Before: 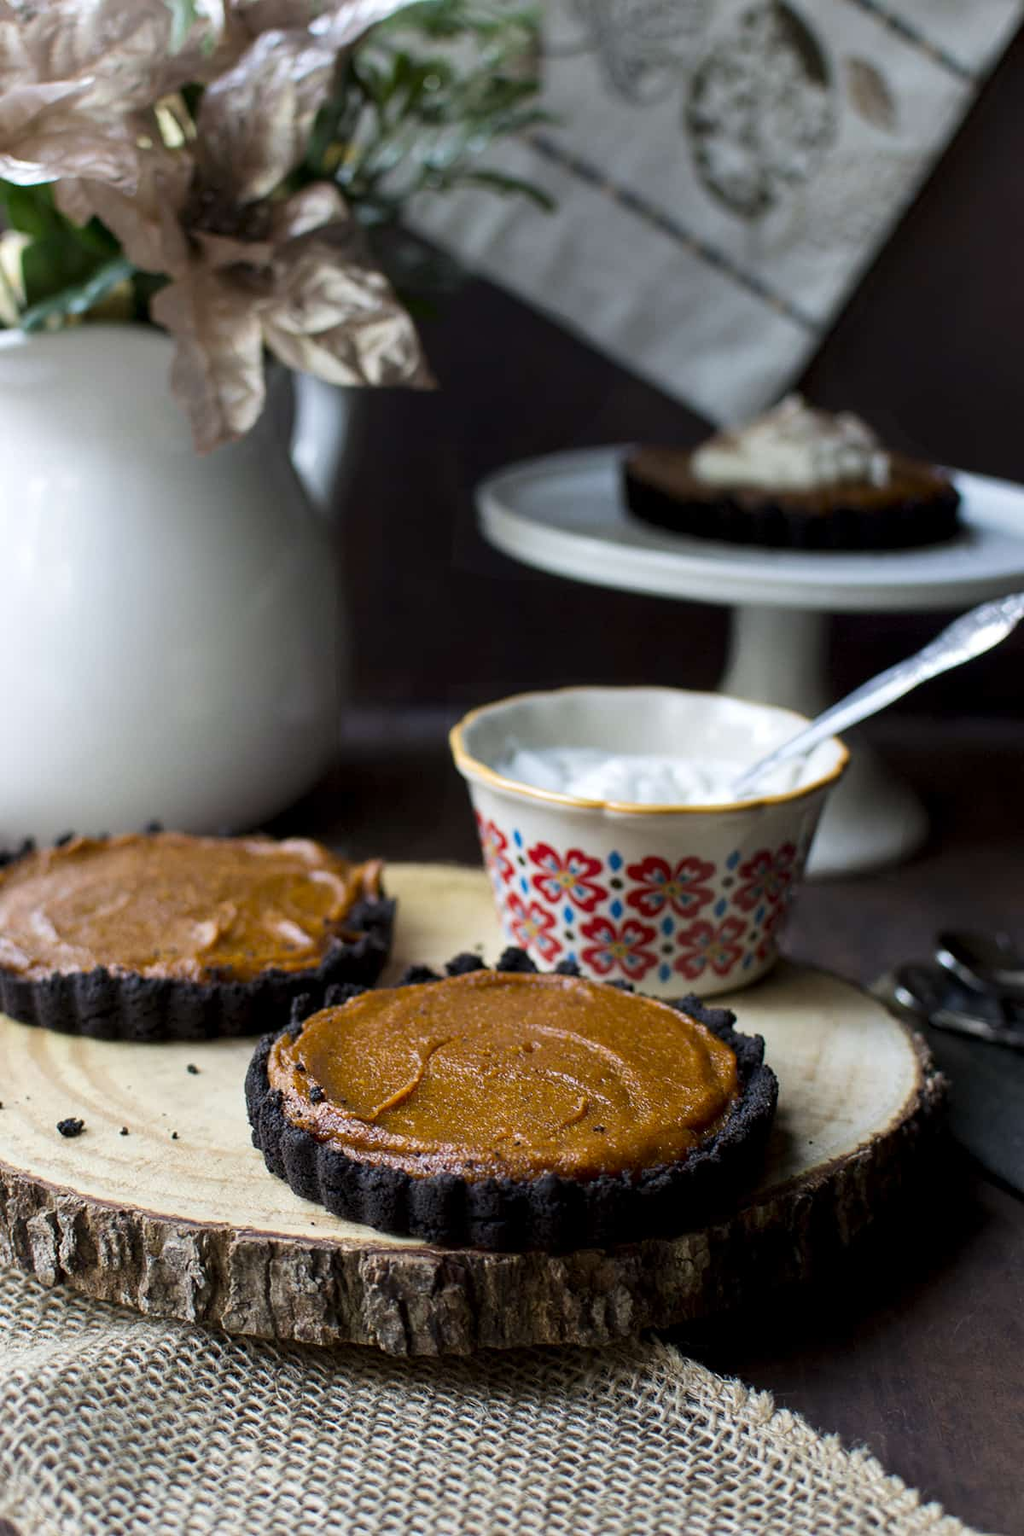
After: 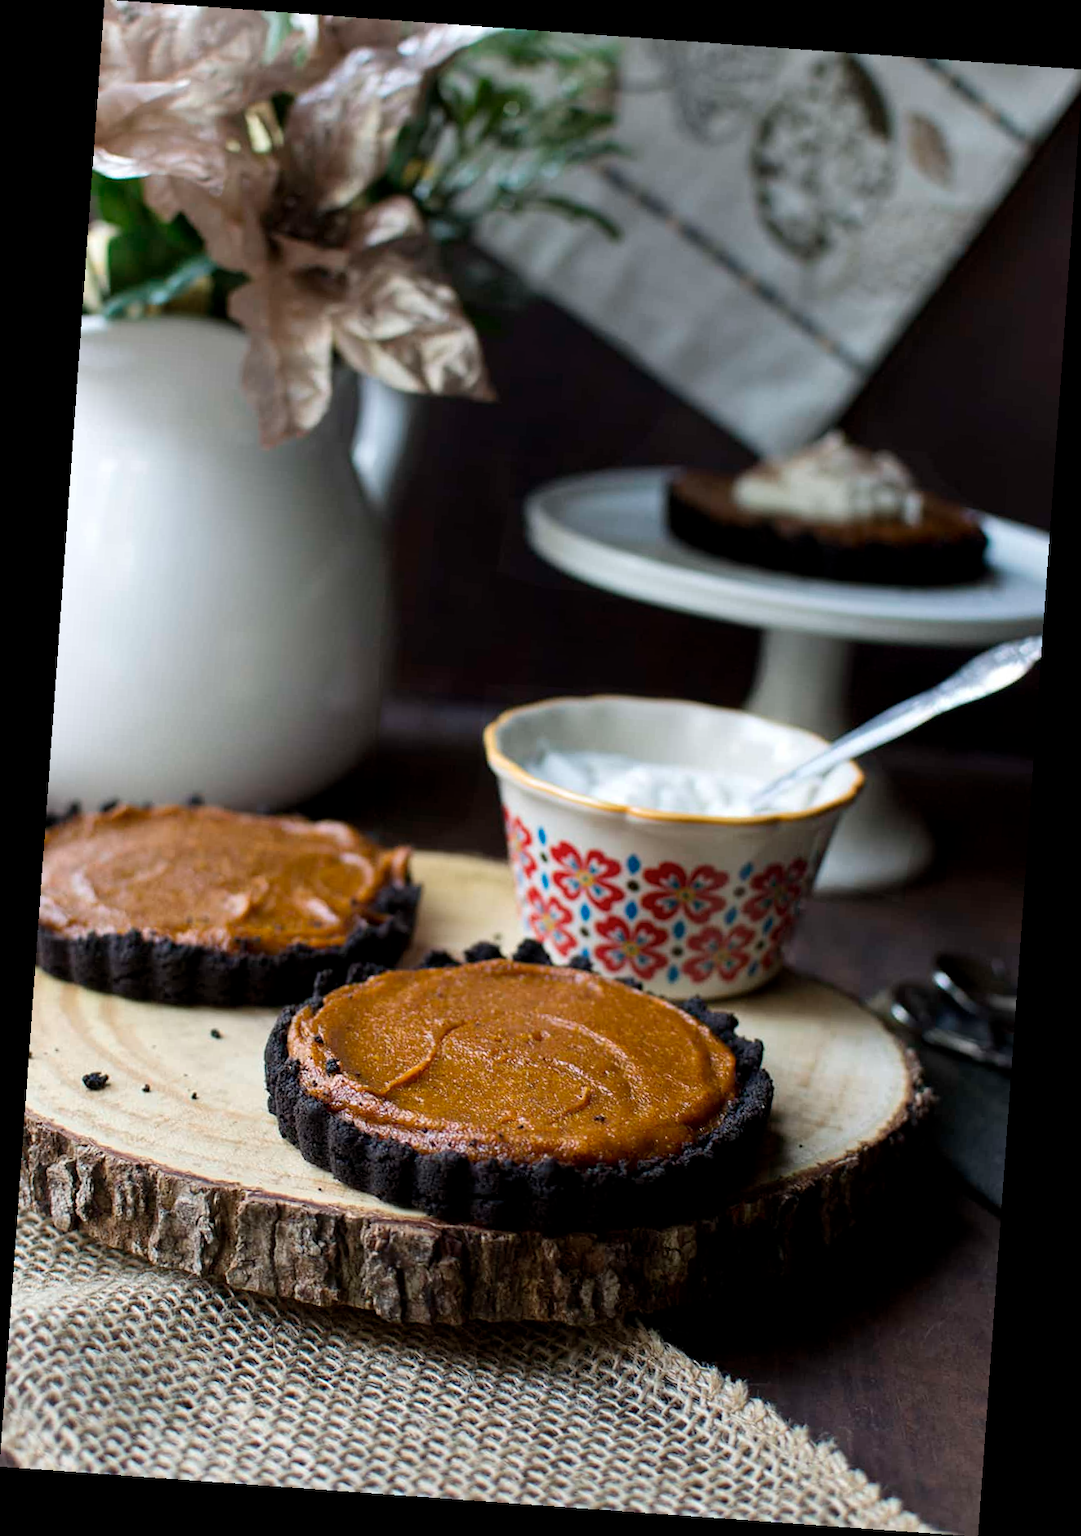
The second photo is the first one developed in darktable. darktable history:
rotate and perspective: rotation 4.1°, automatic cropping off
contrast brightness saturation: saturation -0.05
